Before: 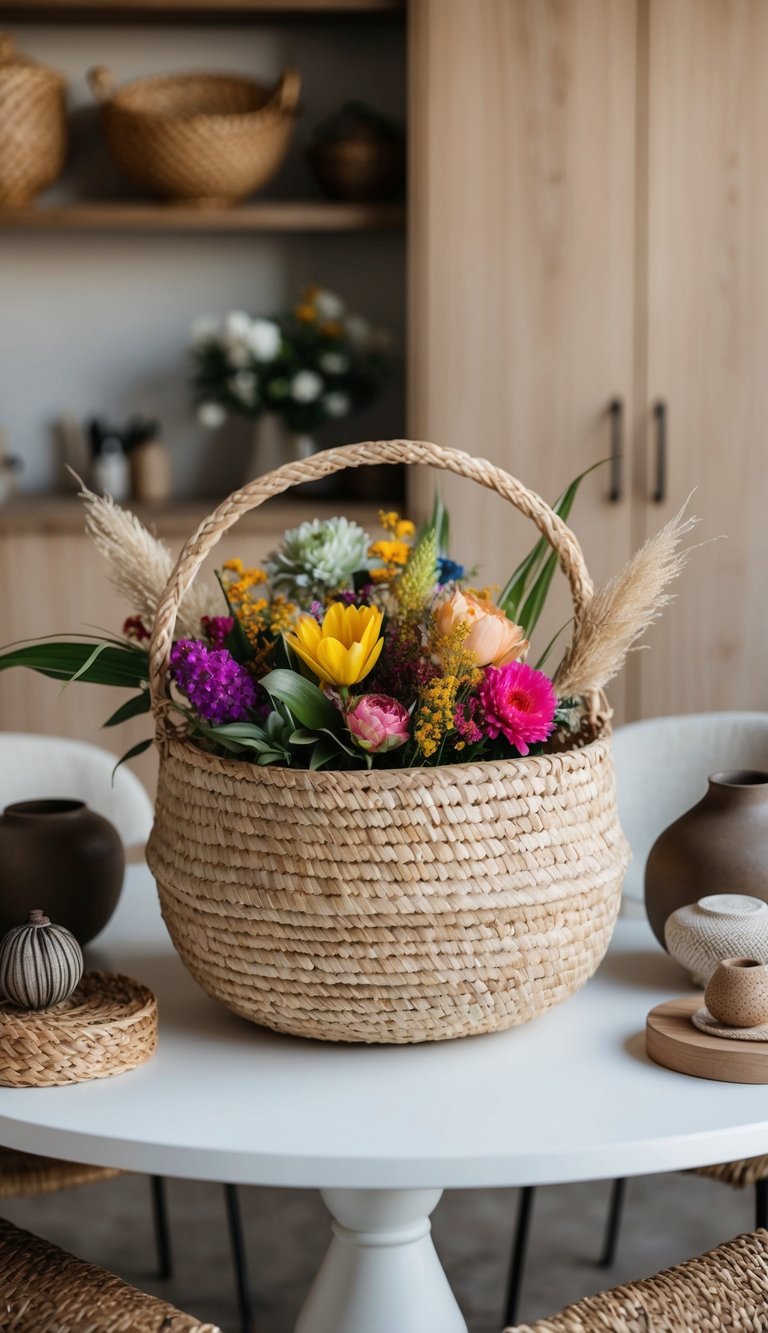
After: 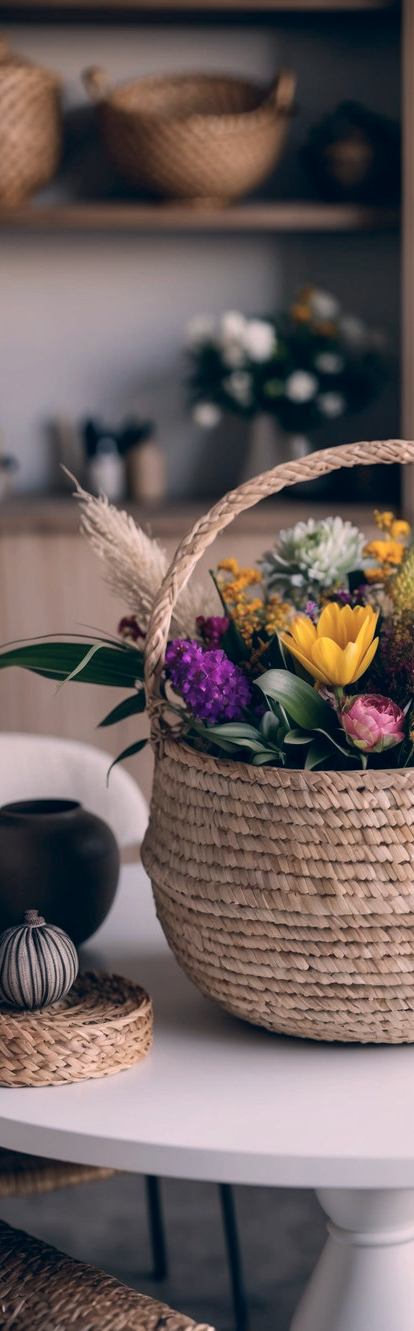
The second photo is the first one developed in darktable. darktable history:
crop: left 0.72%, right 45.332%, bottom 0.084%
color correction: highlights a* 14.16, highlights b* 5.87, shadows a* -6.29, shadows b* -15.18, saturation 0.836
